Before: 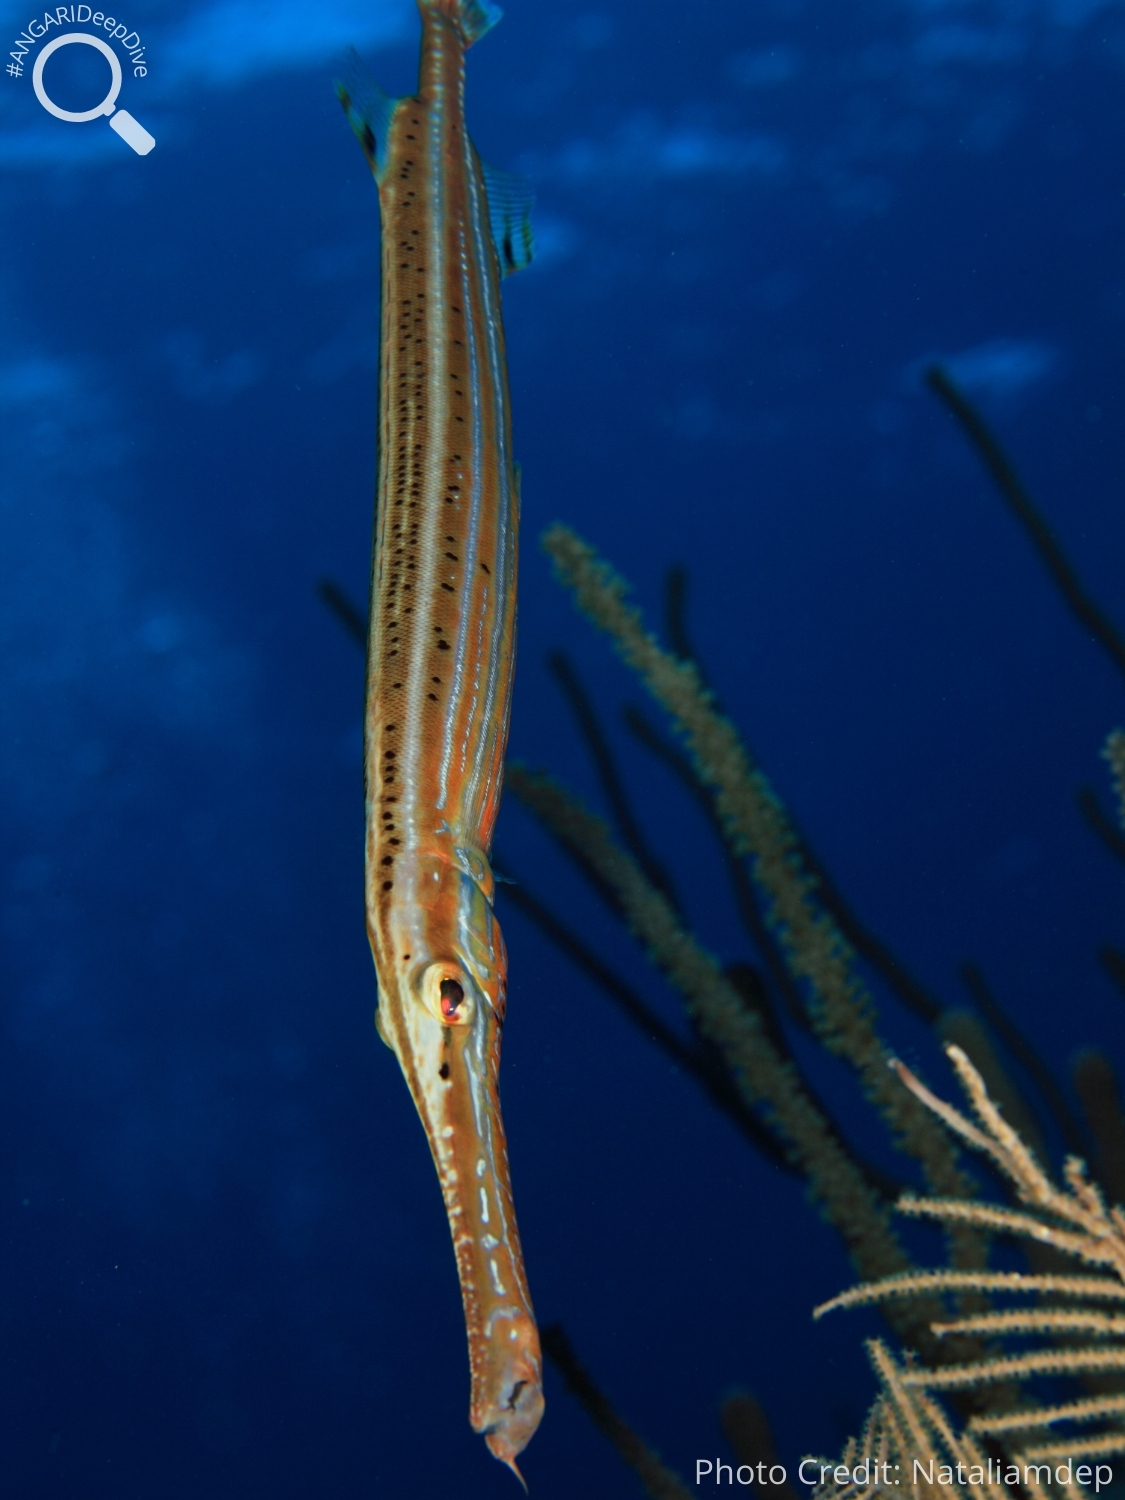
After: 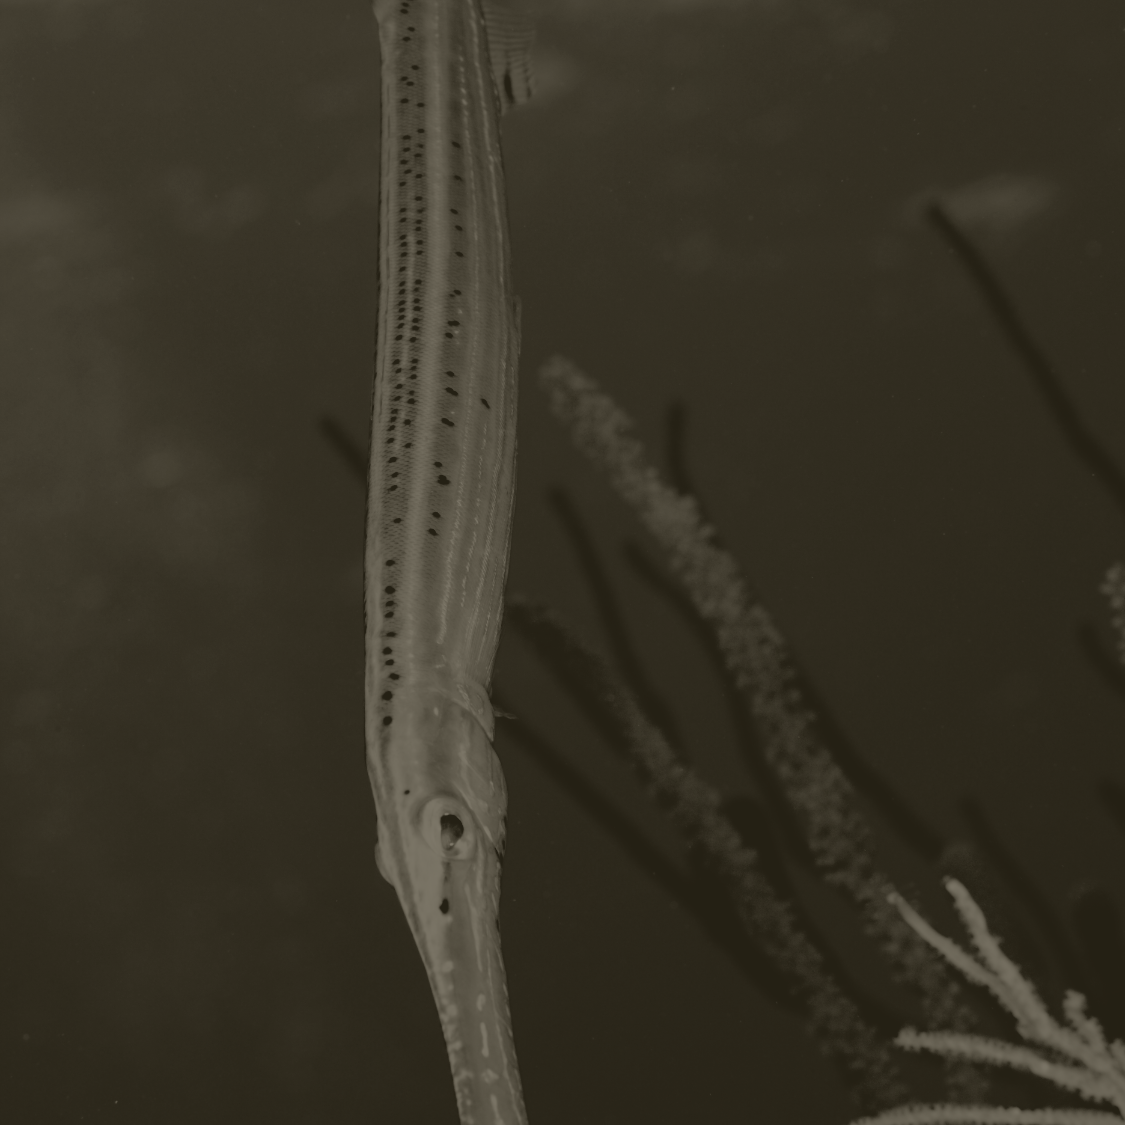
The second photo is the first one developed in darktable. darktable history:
crop: top 11.038%, bottom 13.962%
colorize: hue 41.44°, saturation 22%, source mix 60%, lightness 10.61%
filmic rgb: black relative exposure -4.42 EV, white relative exposure 6.58 EV, hardness 1.85, contrast 0.5
contrast brightness saturation: contrast -0.08, brightness -0.04, saturation -0.11
